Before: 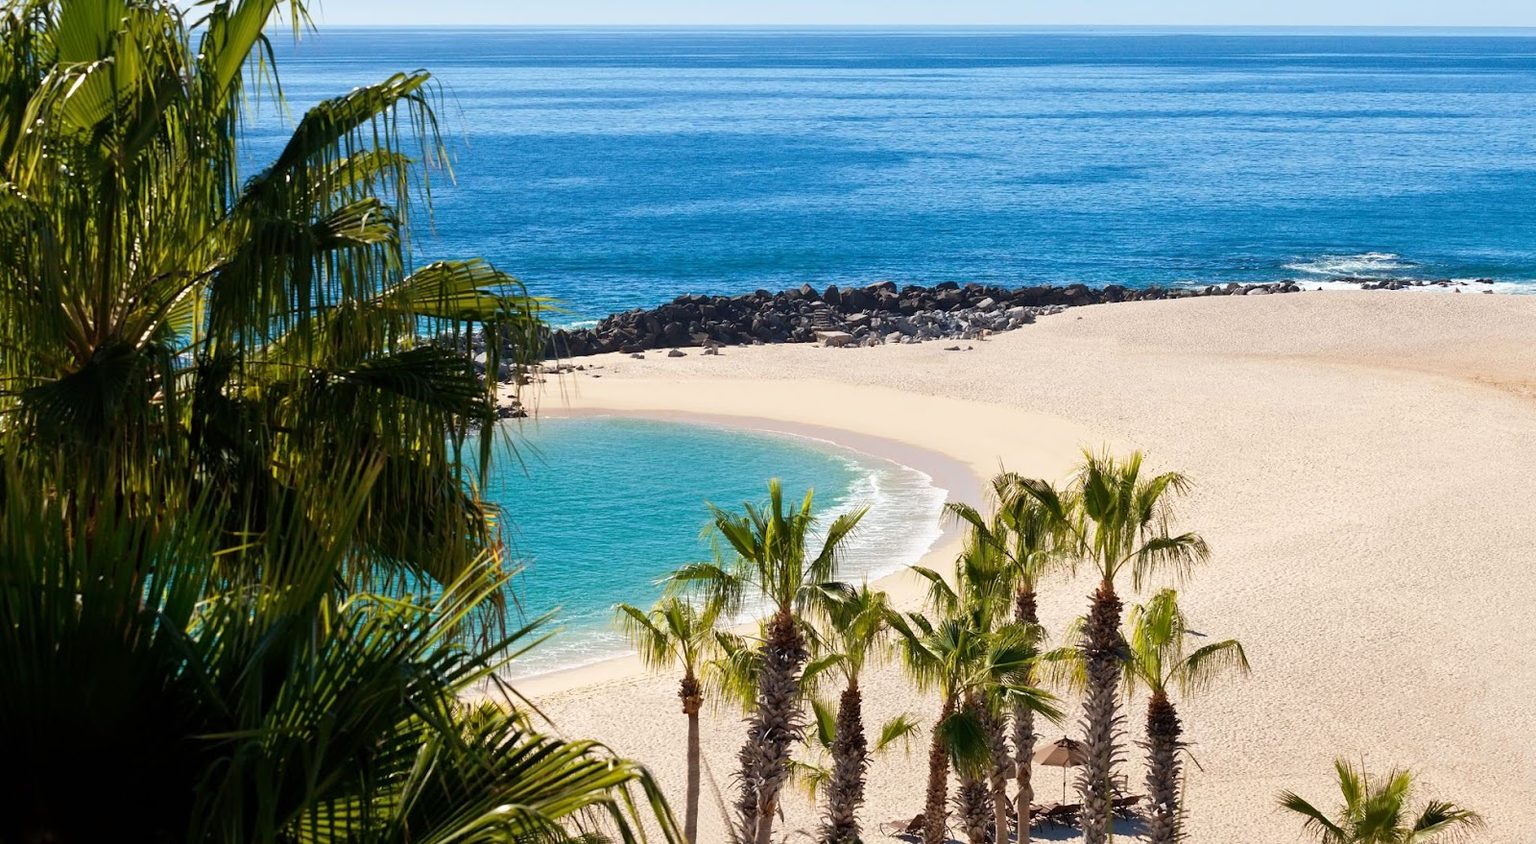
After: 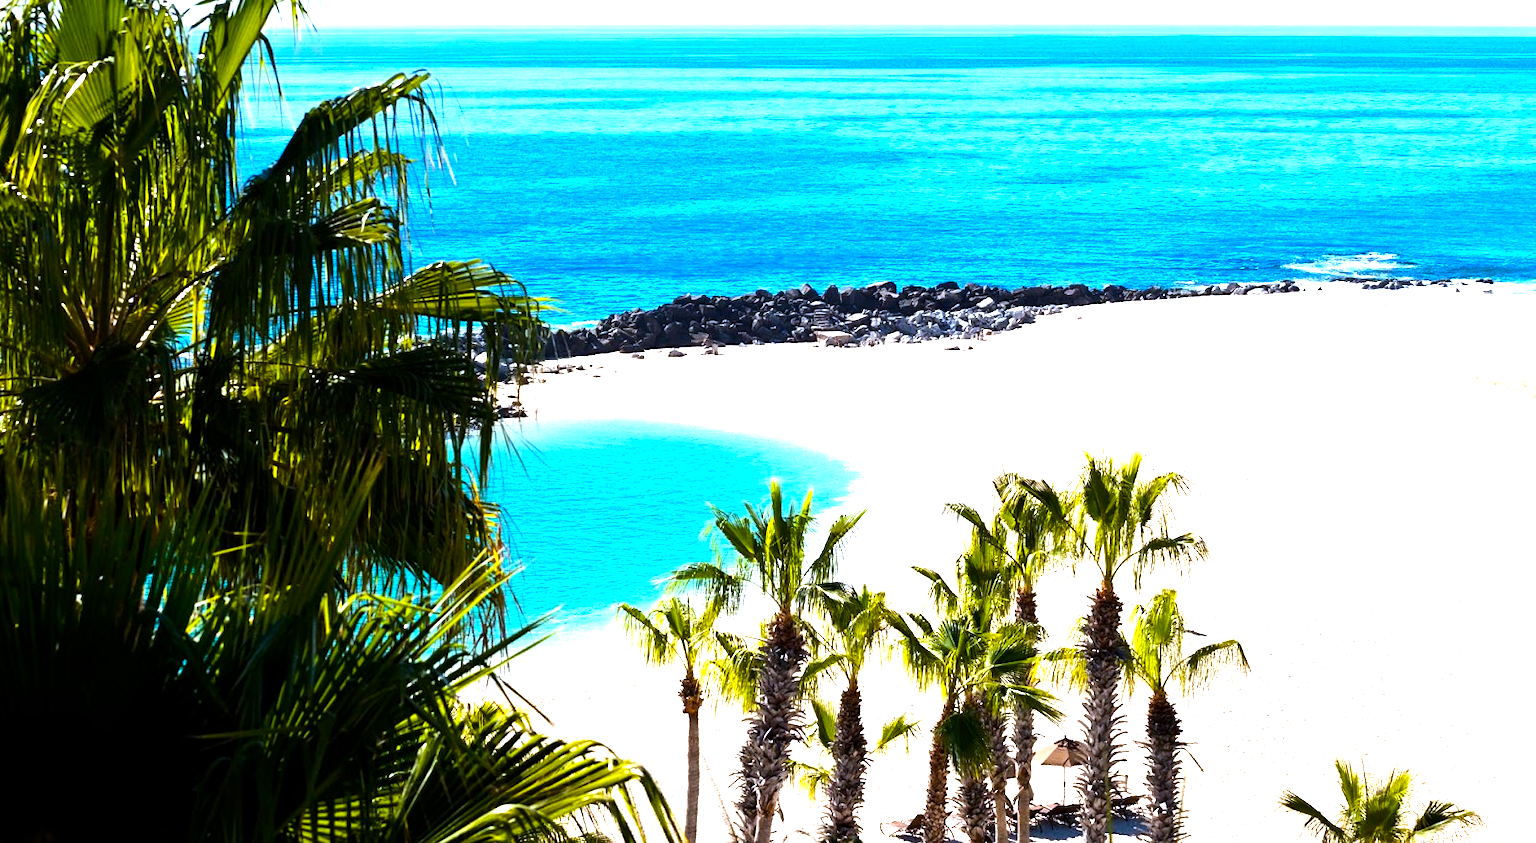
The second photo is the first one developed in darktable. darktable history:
exposure: black level correction 0.001, exposure 0.5 EV, compensate exposure bias true, compensate highlight preservation false
tone equalizer: -8 EV -1.08 EV, -7 EV -1.01 EV, -6 EV -0.867 EV, -5 EV -0.578 EV, -3 EV 0.578 EV, -2 EV 0.867 EV, -1 EV 1.01 EV, +0 EV 1.08 EV, edges refinement/feathering 500, mask exposure compensation -1.57 EV, preserve details no
color balance rgb: perceptual saturation grading › global saturation 30%, global vibrance 20%
white balance: red 0.931, blue 1.11
